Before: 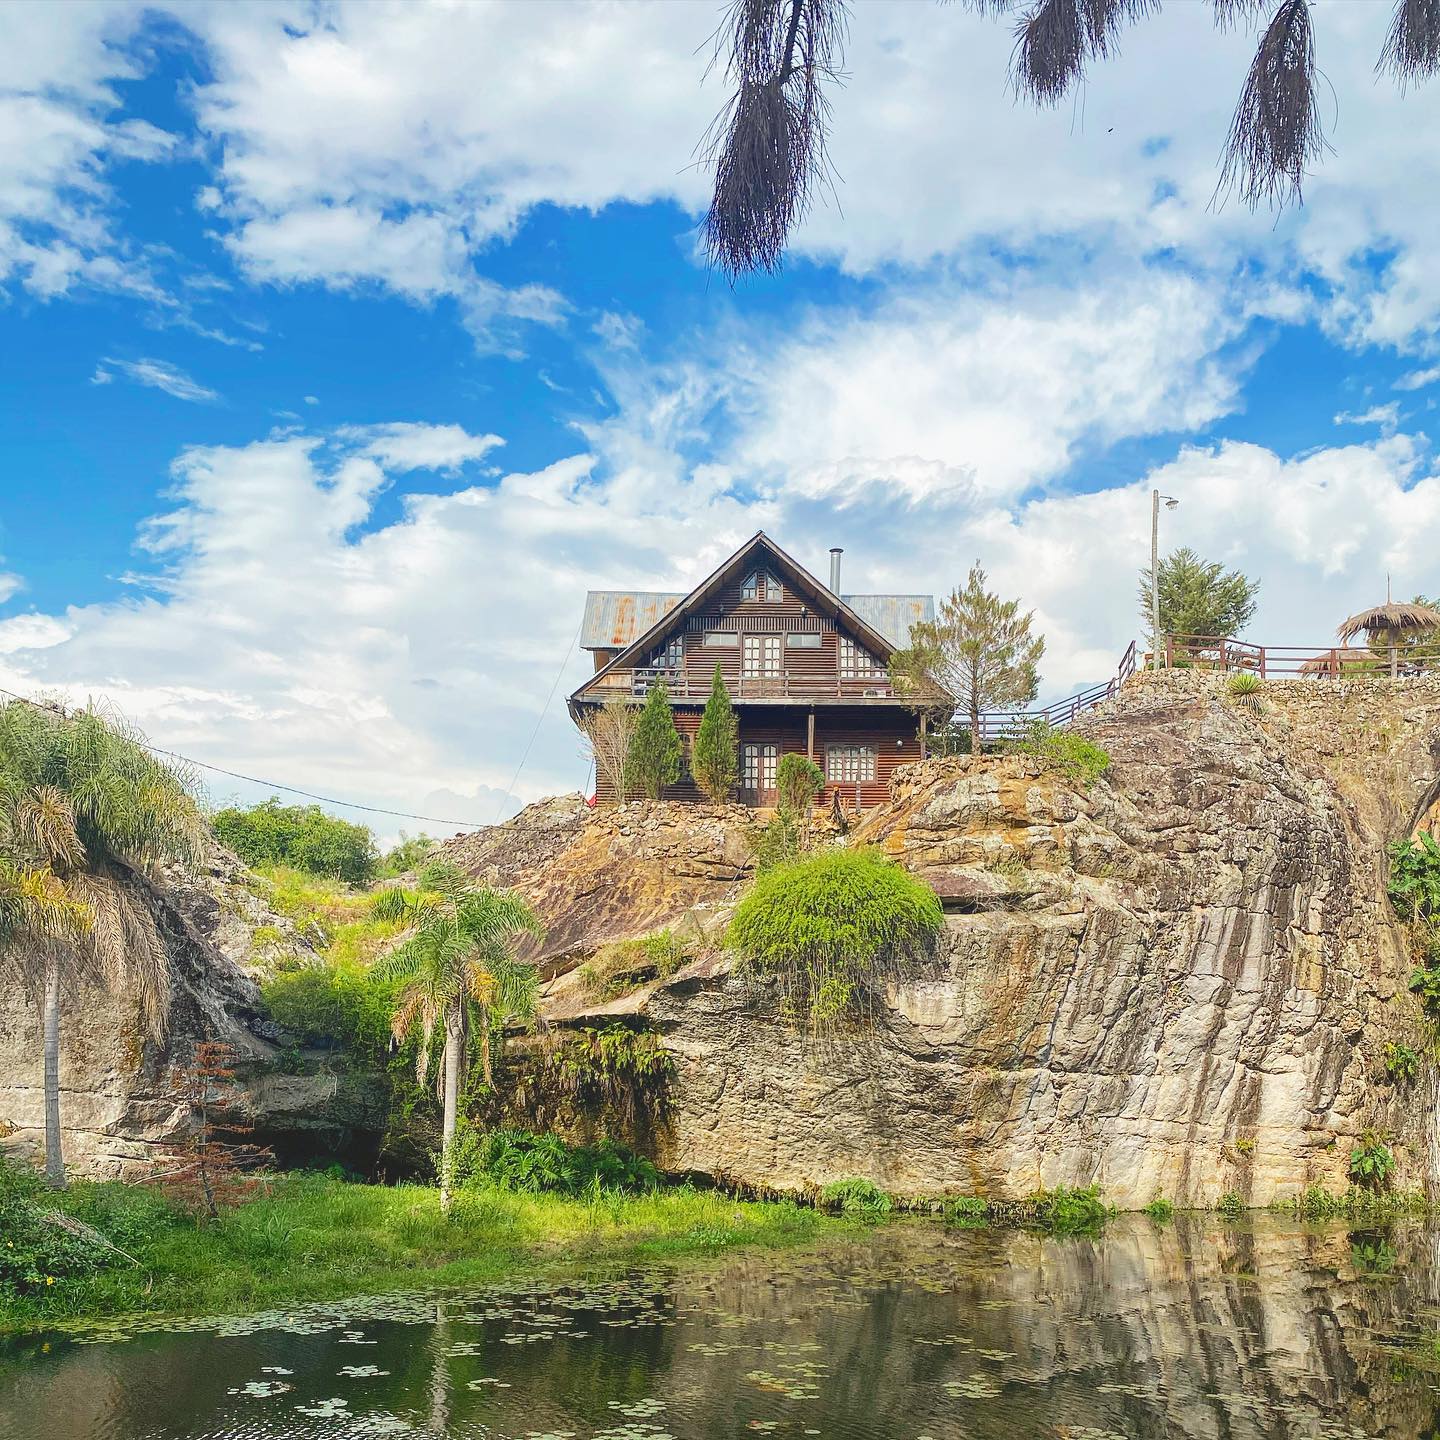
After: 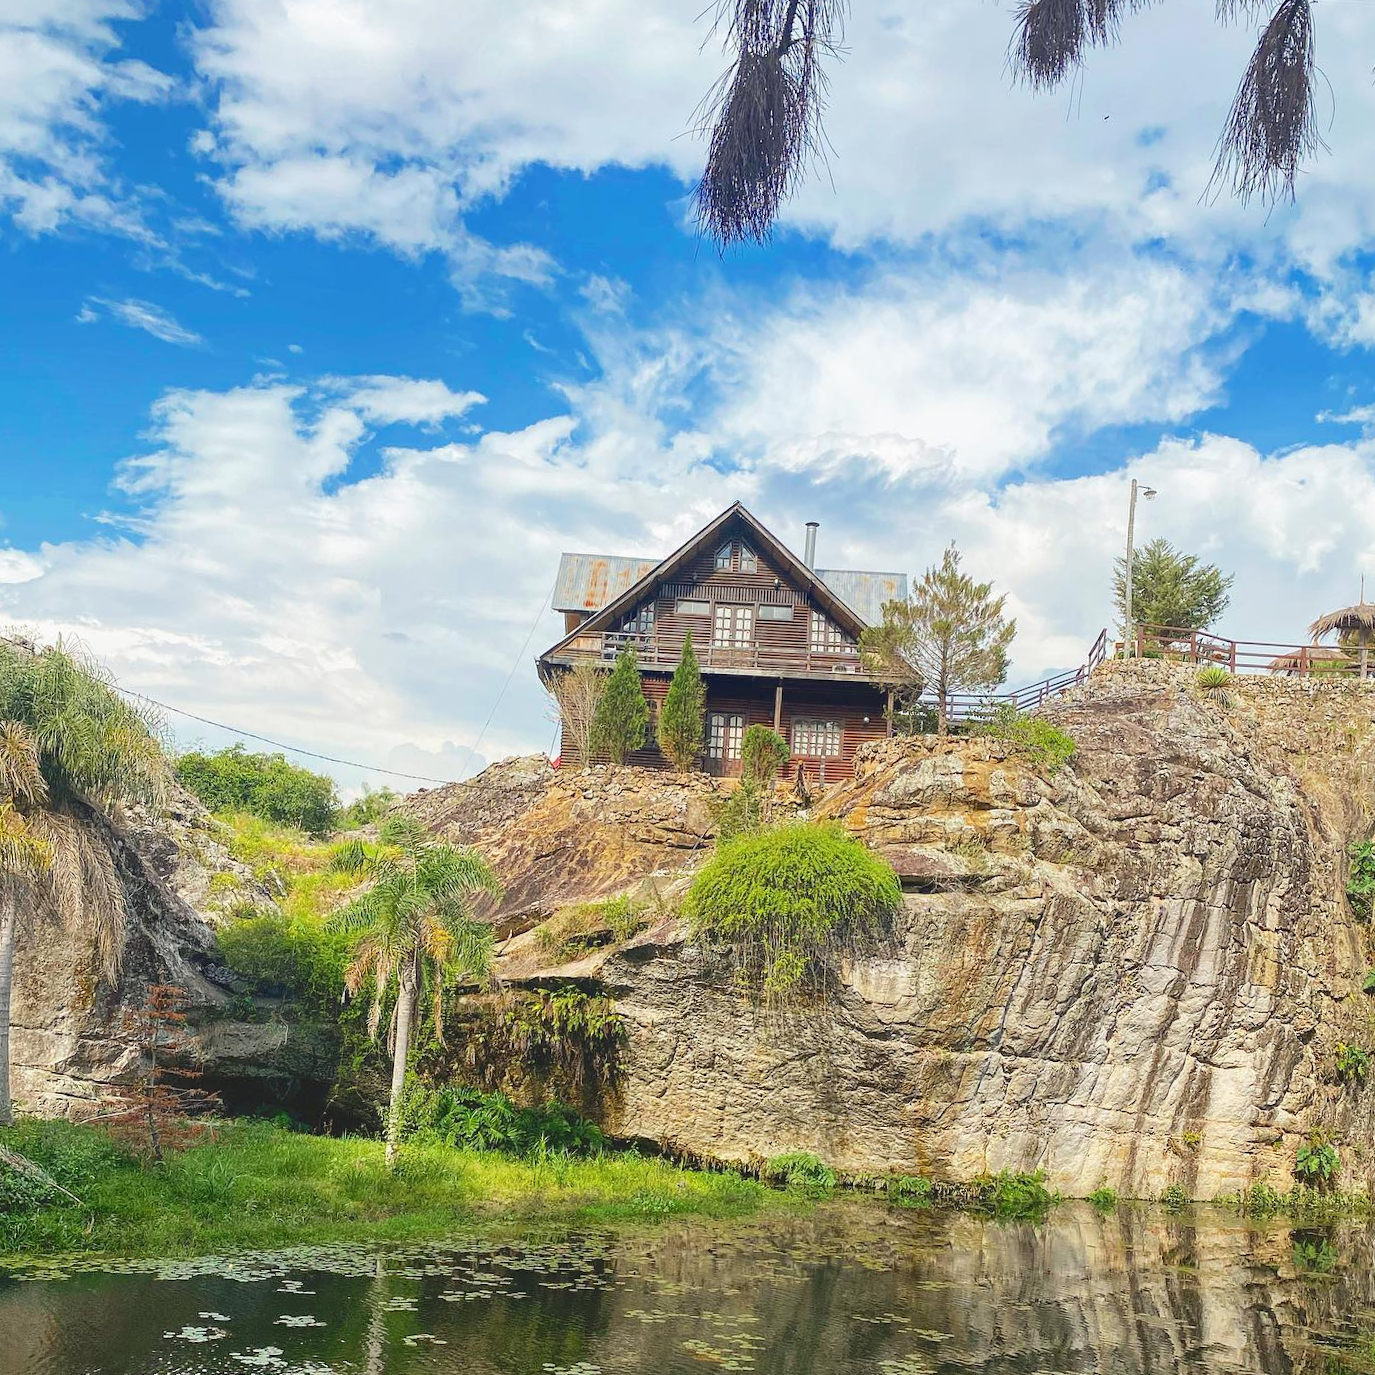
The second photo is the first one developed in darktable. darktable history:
crop and rotate: angle -2.78°
